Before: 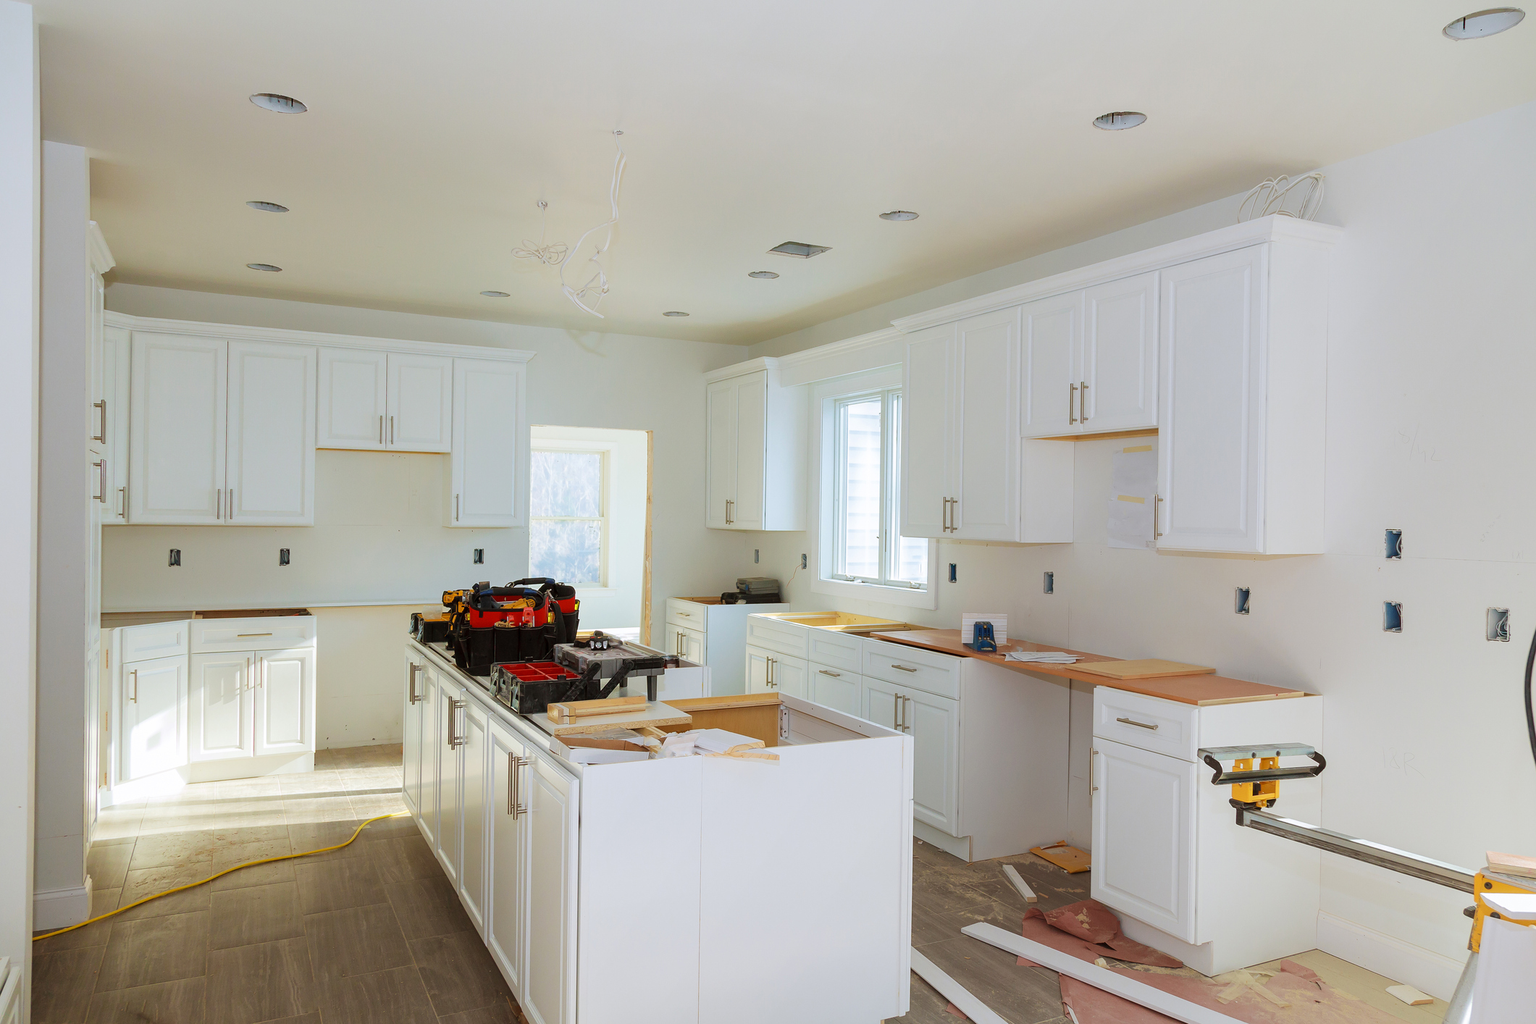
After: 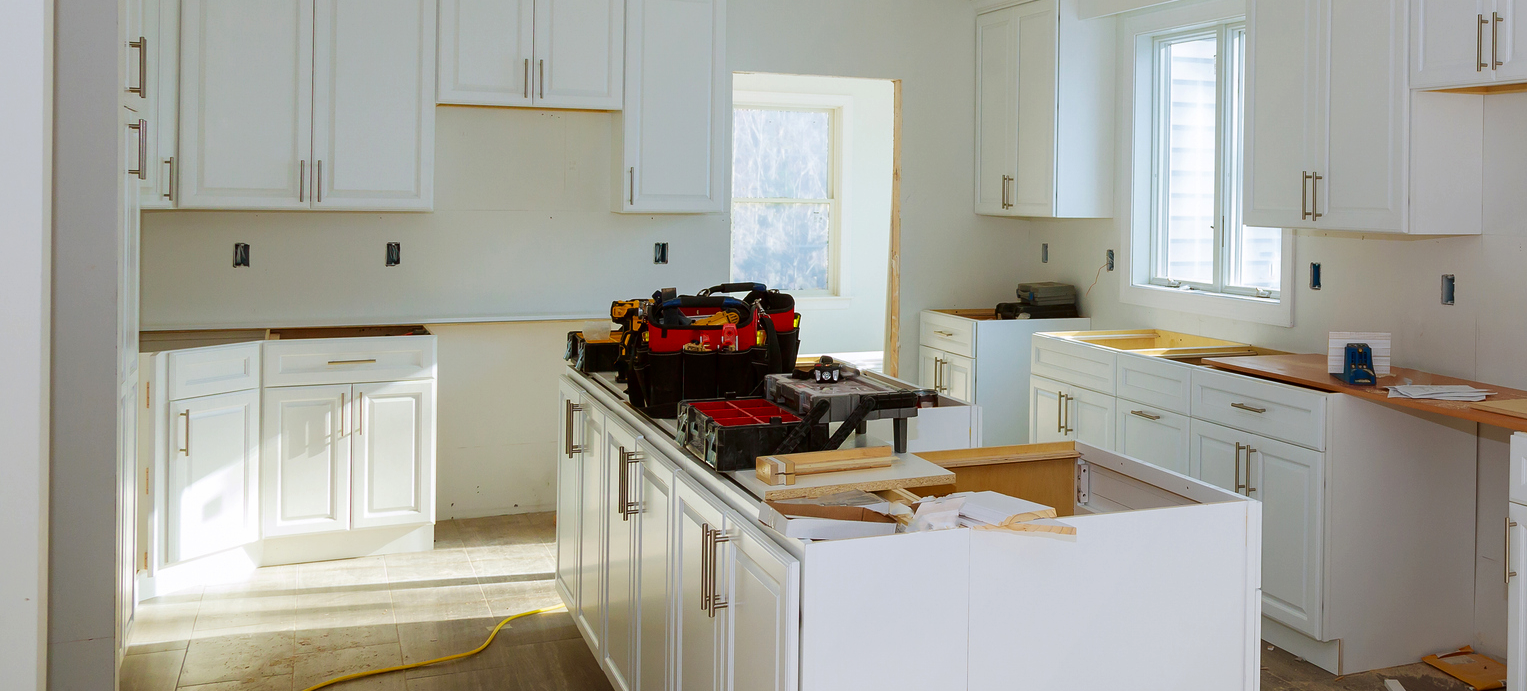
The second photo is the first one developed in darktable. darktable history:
contrast brightness saturation: contrast 0.065, brightness -0.133, saturation 0.047
crop: top 36.422%, right 27.969%, bottom 14.698%
